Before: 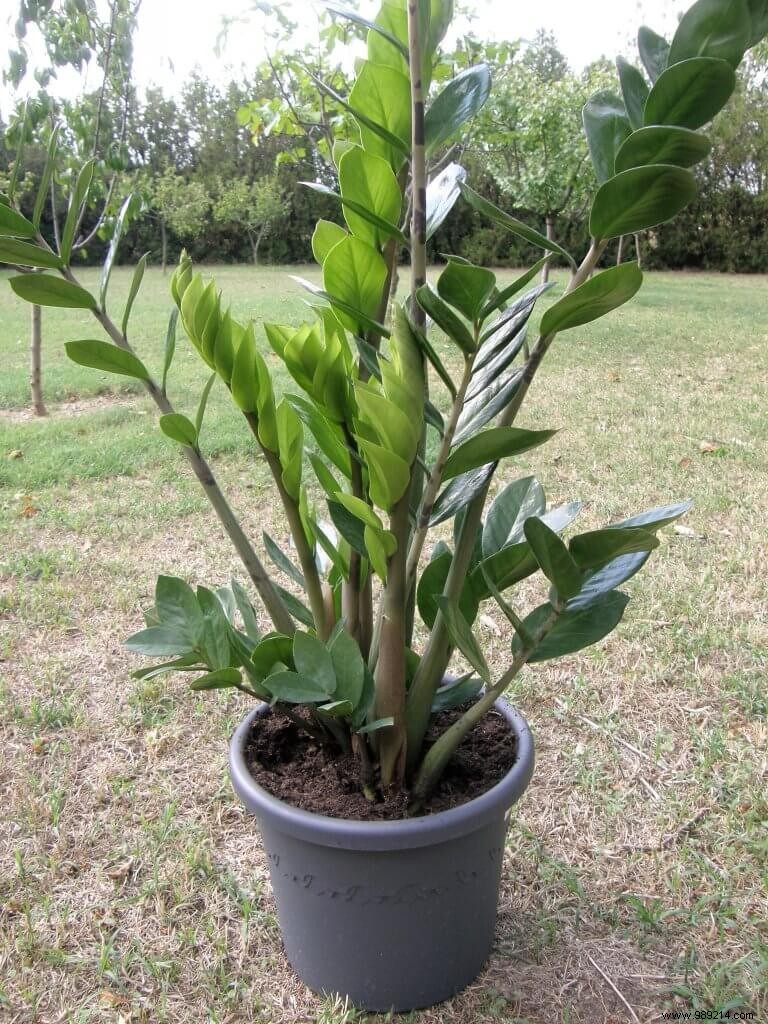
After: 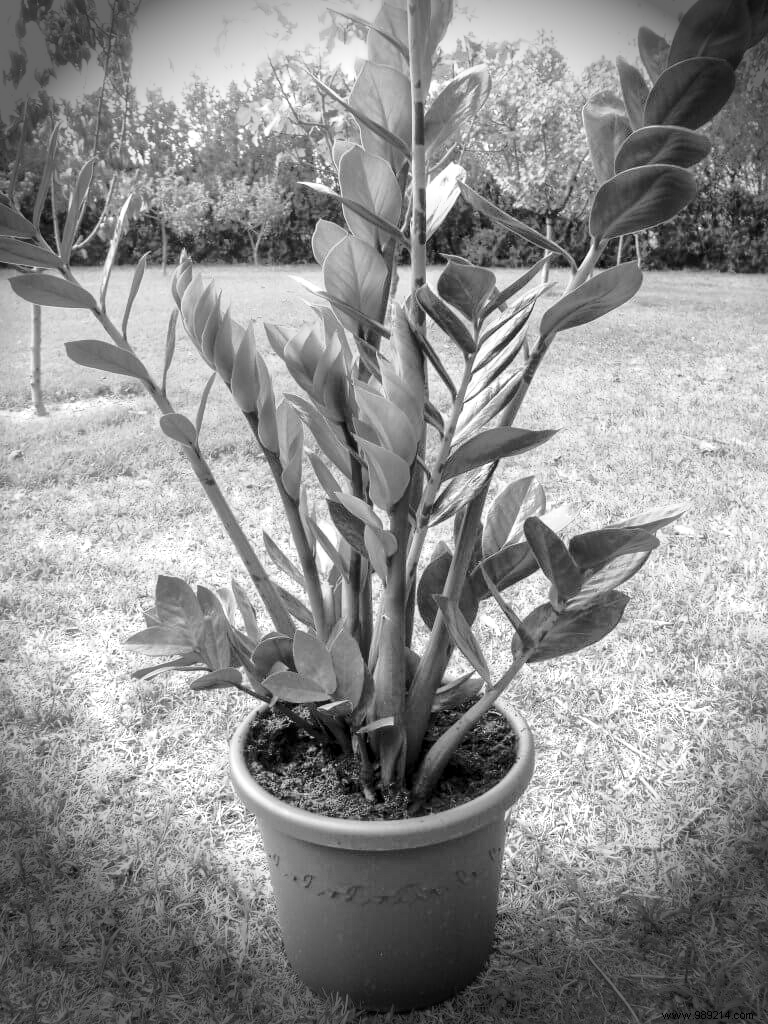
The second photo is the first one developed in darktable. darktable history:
color zones: curves: ch0 [(0.004, 0.588) (0.116, 0.636) (0.259, 0.476) (0.423, 0.464) (0.75, 0.5)]; ch1 [(0, 0) (0.143, 0) (0.286, 0) (0.429, 0) (0.571, 0) (0.714, 0) (0.857, 0)]
color balance rgb: linear chroma grading › shadows 19.44%, linear chroma grading › highlights 3.42%, linear chroma grading › mid-tones 10.16%
shadows and highlights: on, module defaults
contrast brightness saturation: saturation 0.18
local contrast: on, module defaults
monochrome: on, module defaults
vignetting: fall-off start 76.42%, fall-off radius 27.36%, brightness -0.872, center (0.037, -0.09), width/height ratio 0.971
base curve: curves: ch0 [(0, 0) (0.032, 0.037) (0.105, 0.228) (0.435, 0.76) (0.856, 0.983) (1, 1)]
